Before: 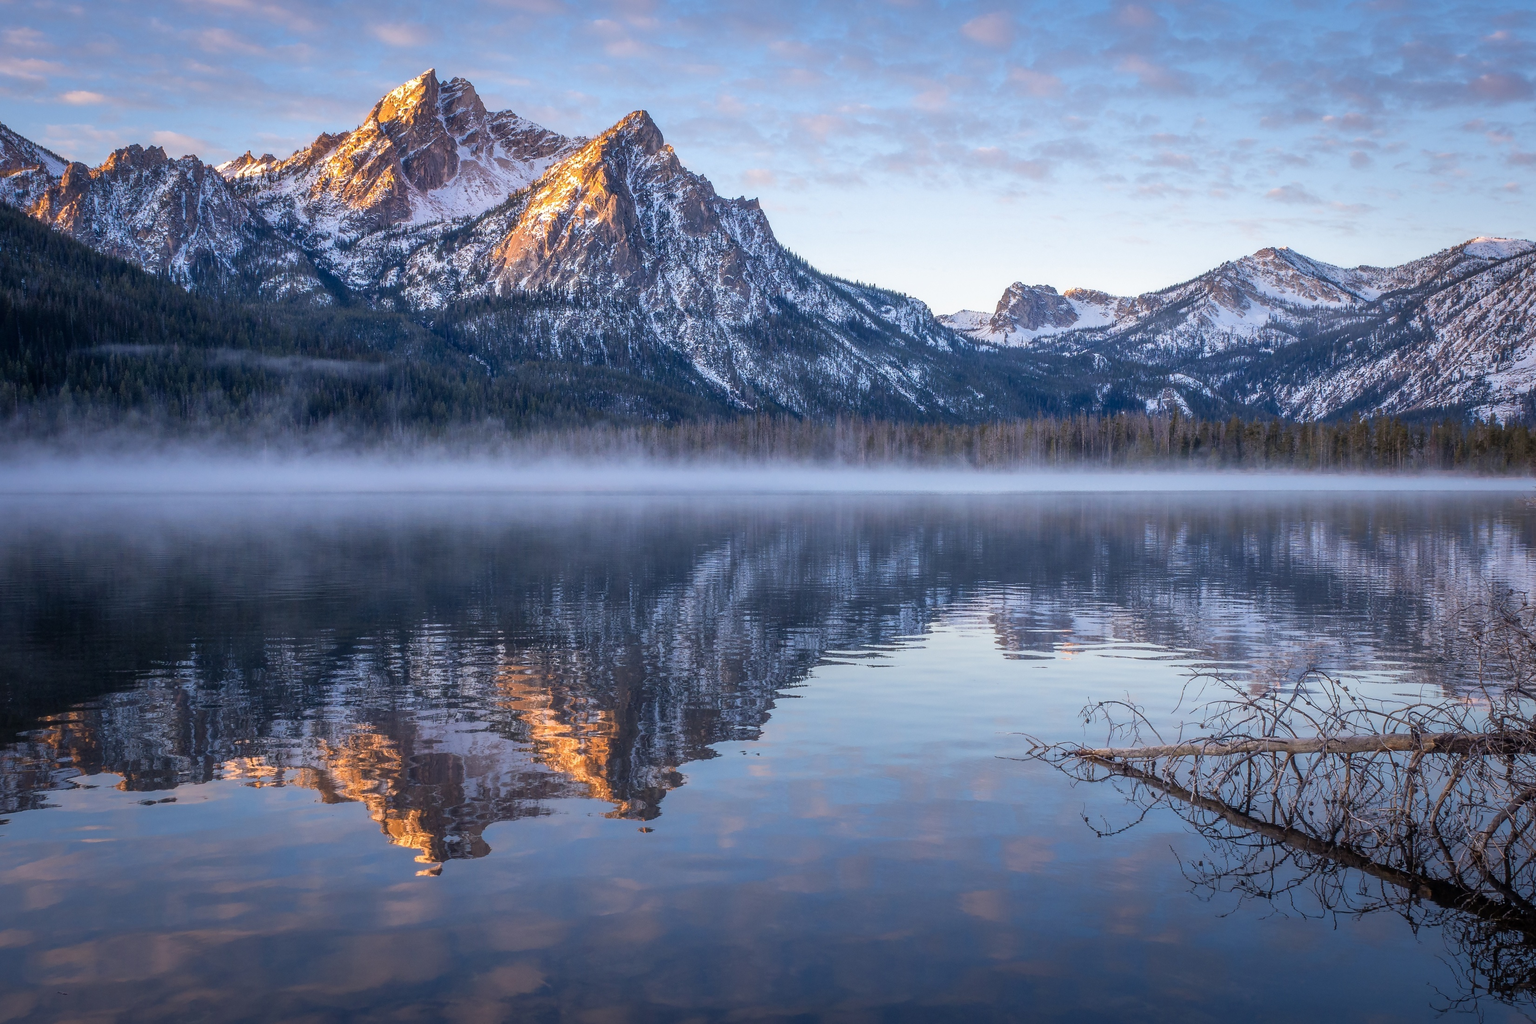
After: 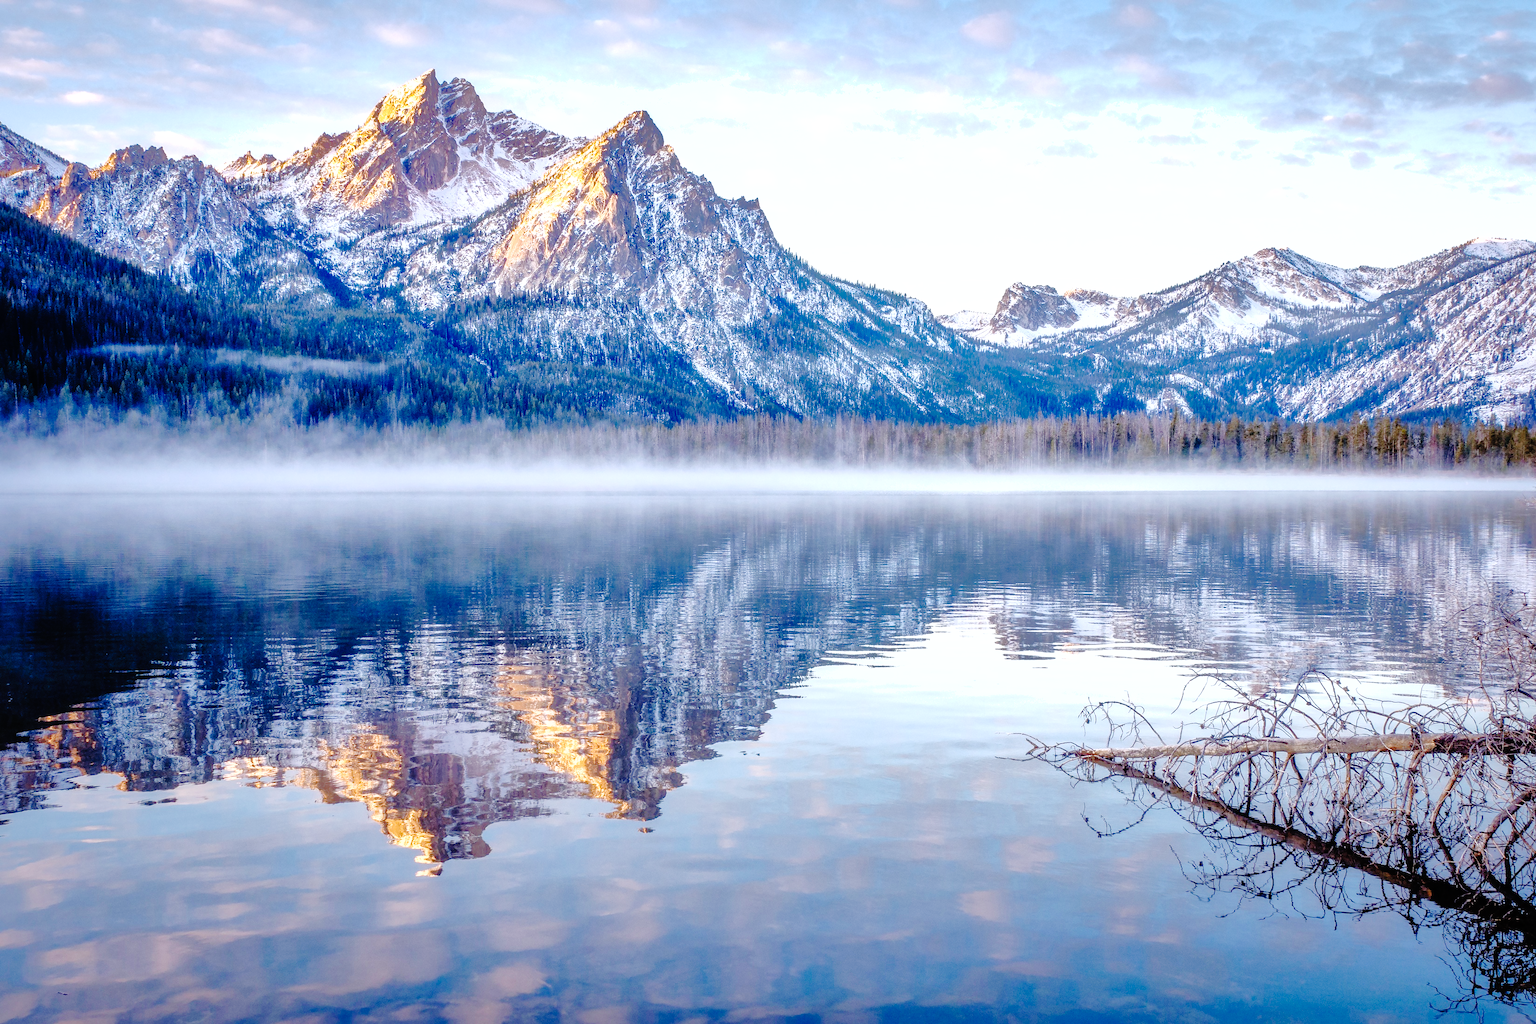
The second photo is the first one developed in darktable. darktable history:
shadows and highlights: shadows 40, highlights -60
exposure: black level correction 0, exposure 1 EV, compensate exposure bias true, compensate highlight preservation false
base curve: curves: ch0 [(0, 0) (0.036, 0.01) (0.123, 0.254) (0.258, 0.504) (0.507, 0.748) (1, 1)], preserve colors none
